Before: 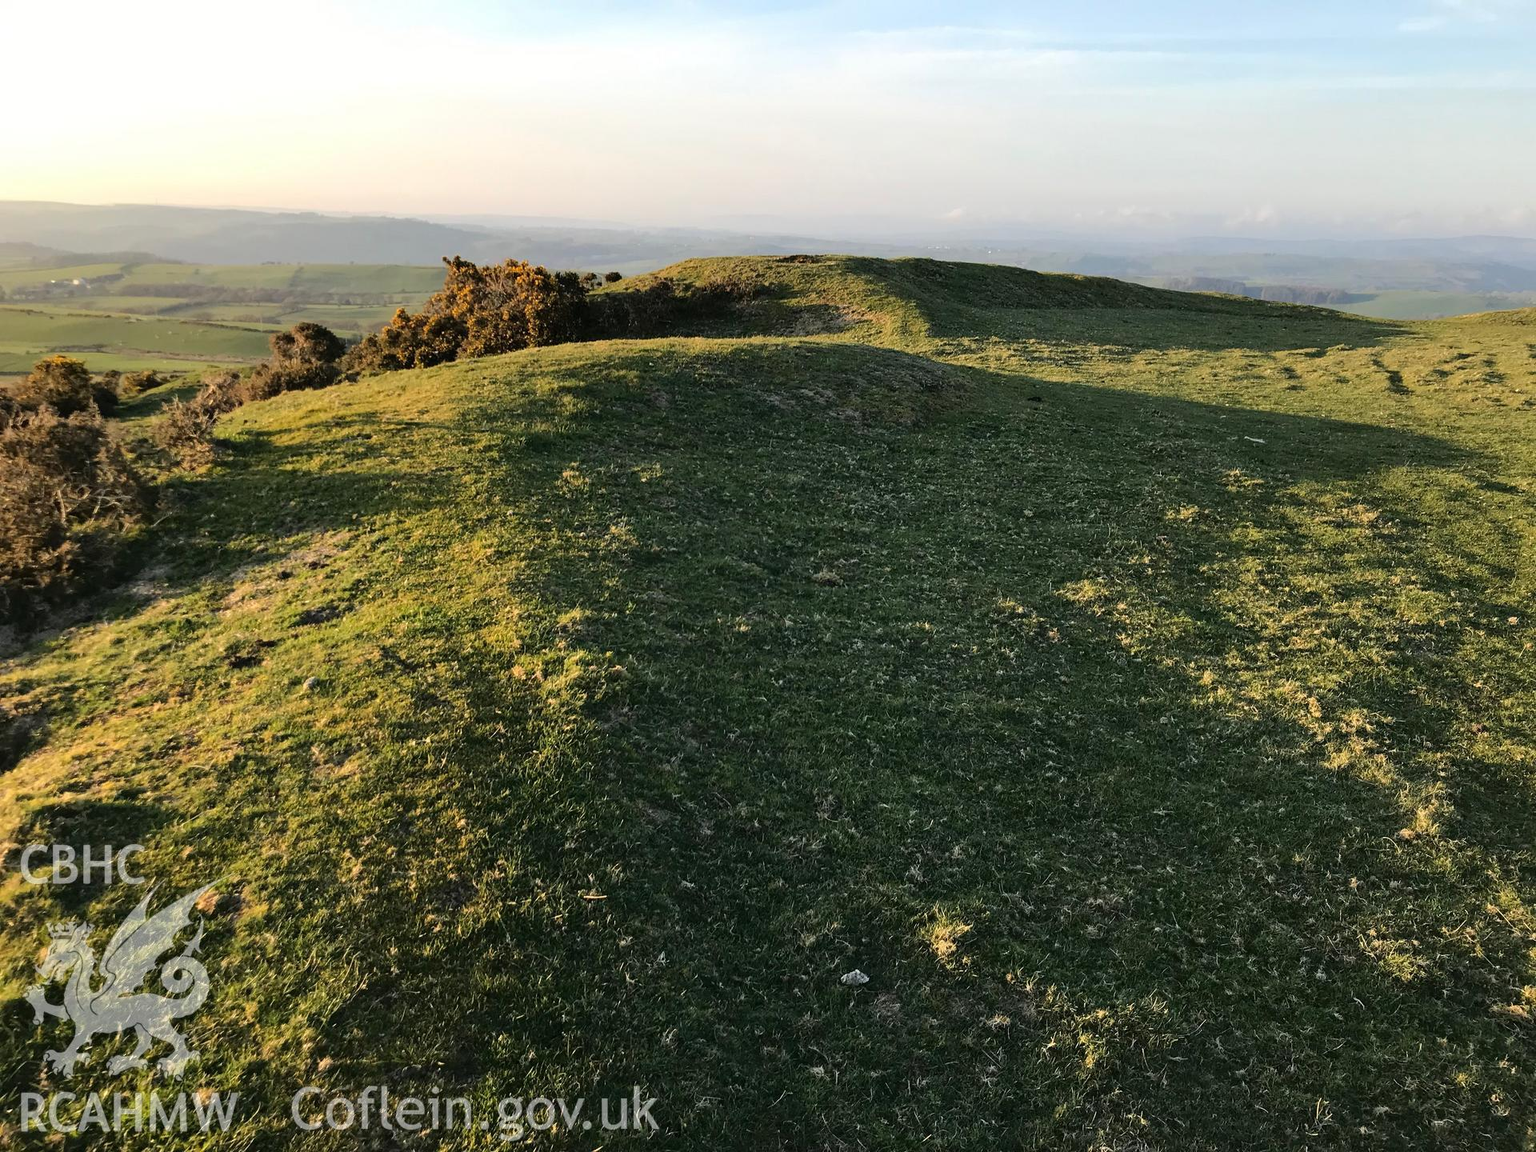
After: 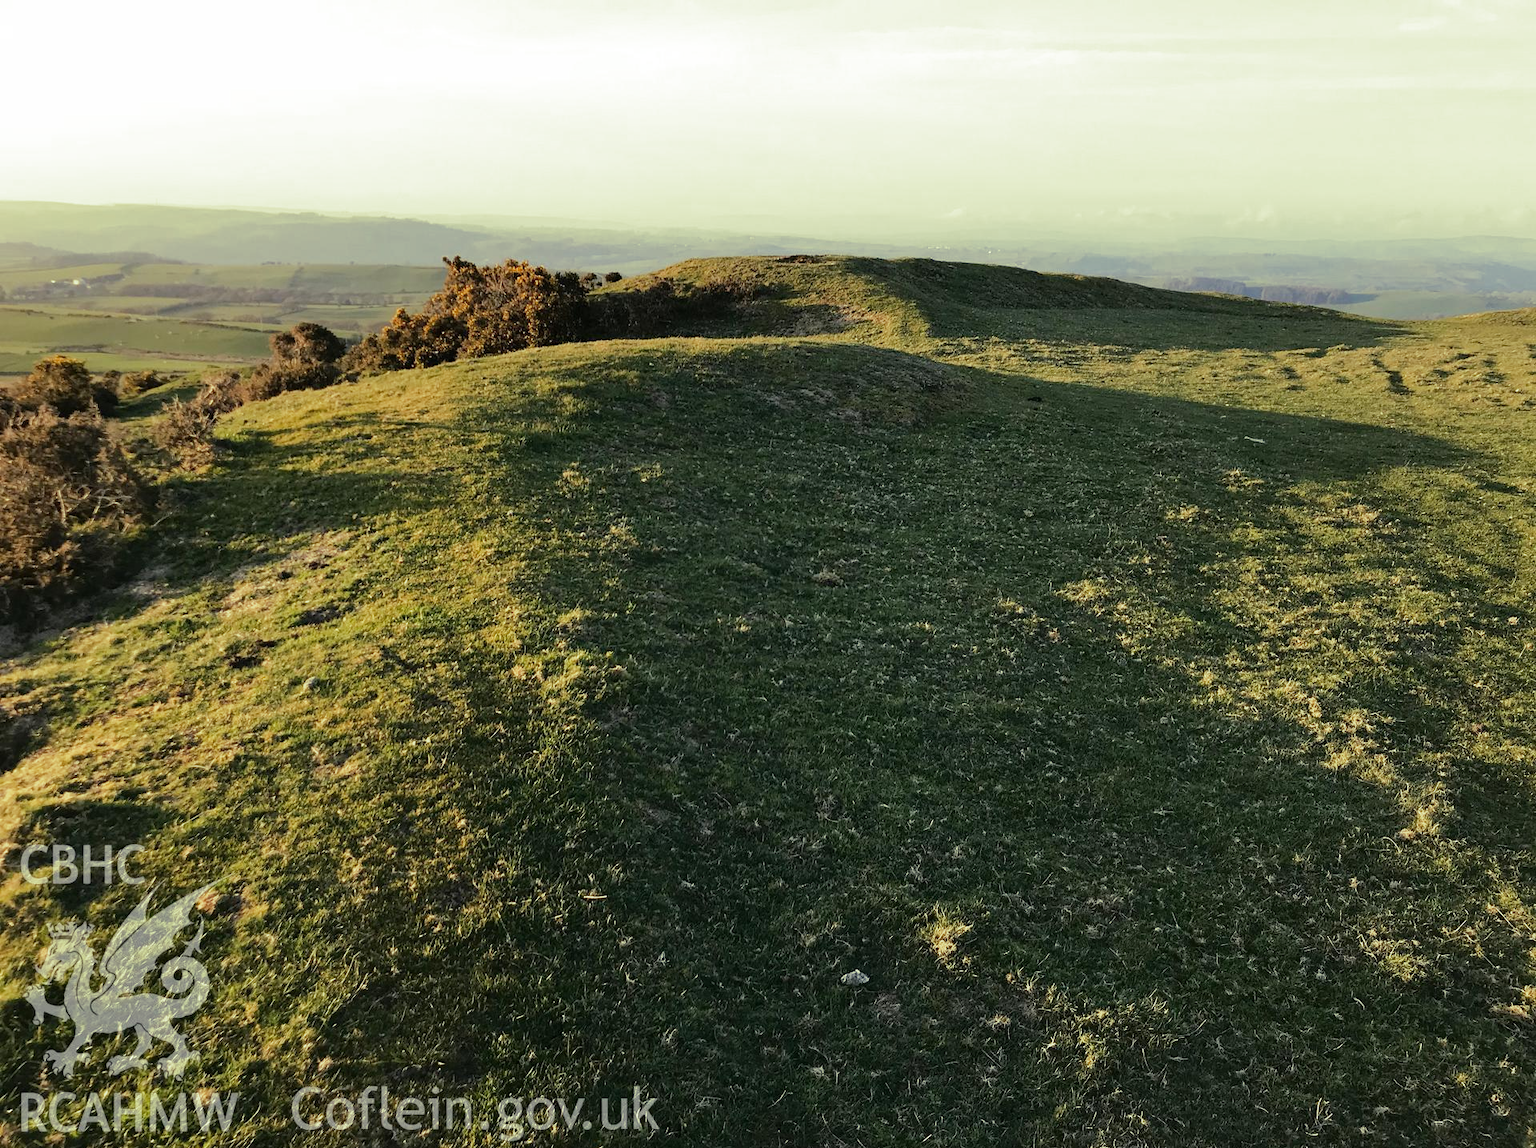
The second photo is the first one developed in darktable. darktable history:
split-toning: shadows › hue 290.82°, shadows › saturation 0.34, highlights › saturation 0.38, balance 0, compress 50%
crop: top 0.05%, bottom 0.098%
